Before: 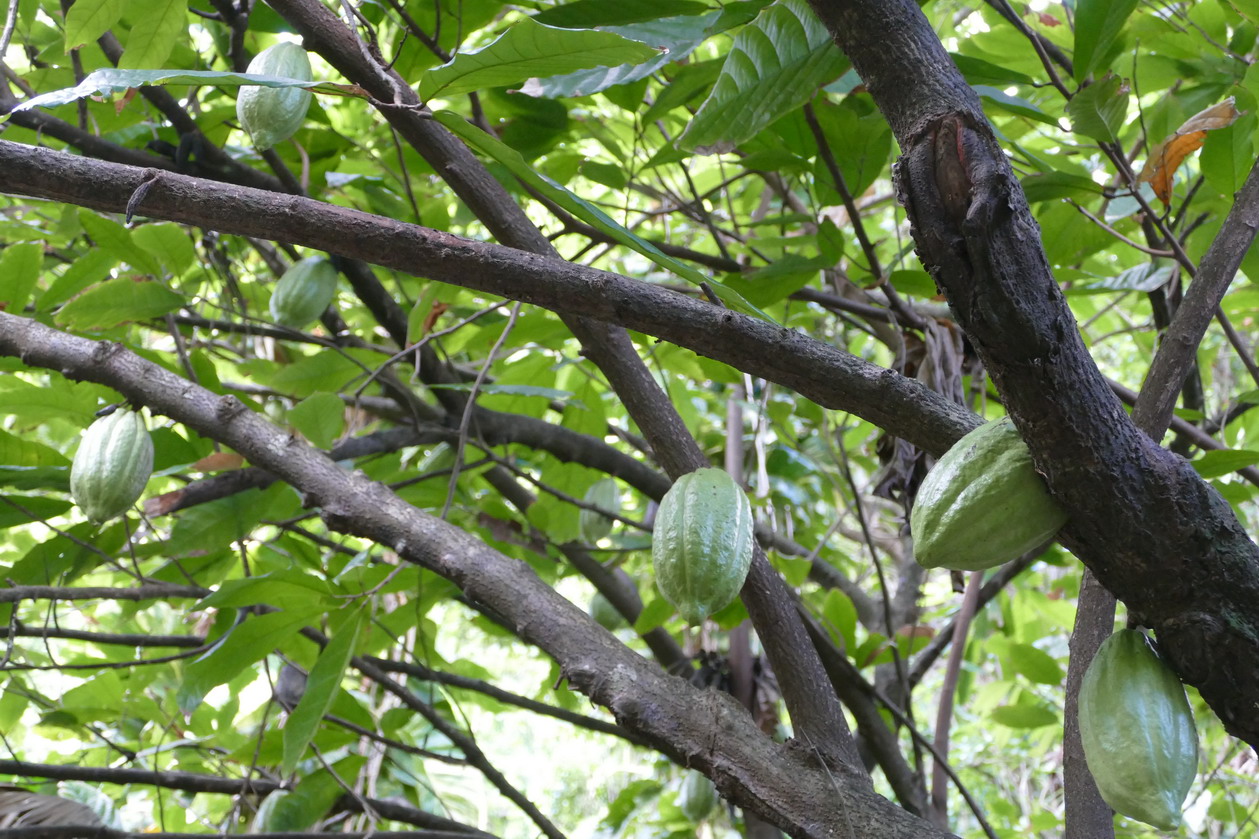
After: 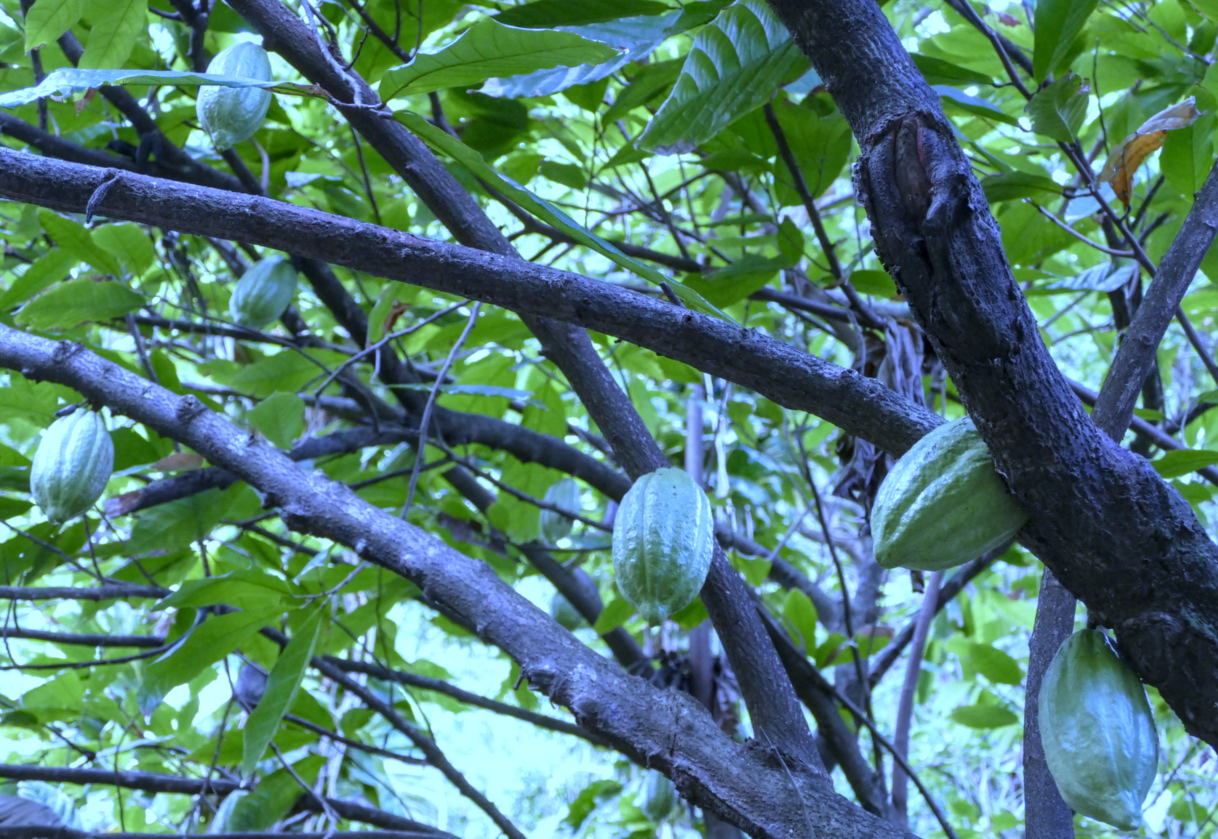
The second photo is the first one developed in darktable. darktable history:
lowpass: radius 0.5, unbound 0
local contrast: highlights 55%, shadows 52%, detail 130%, midtone range 0.452
white balance: red 0.766, blue 1.537
crop and rotate: left 3.238%
